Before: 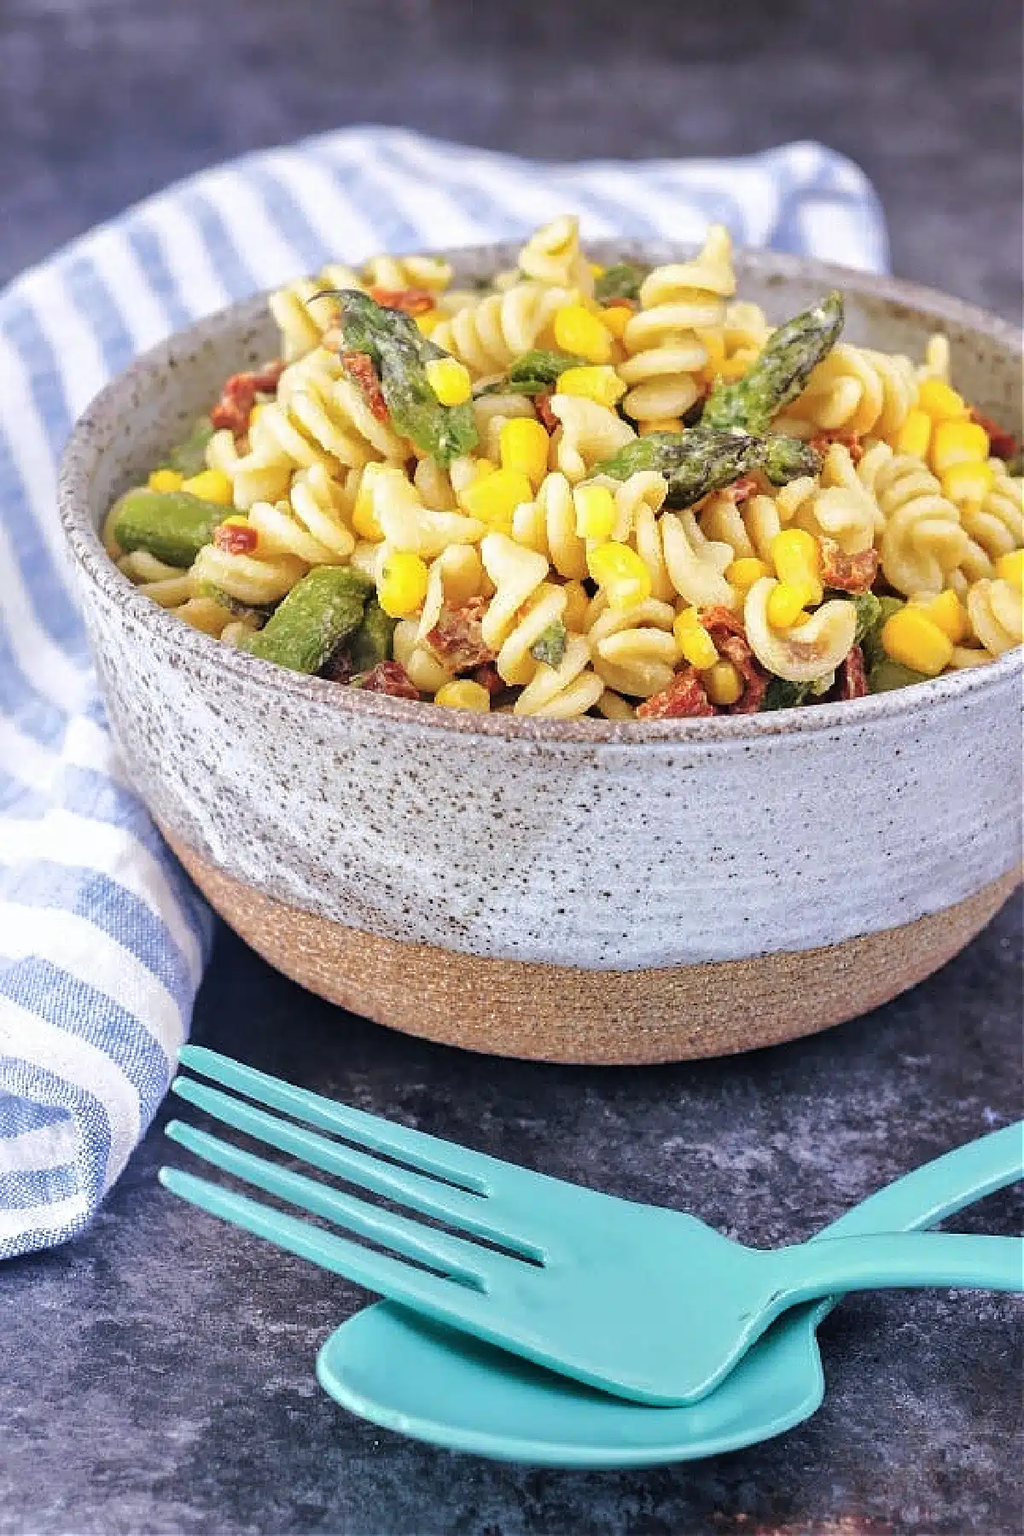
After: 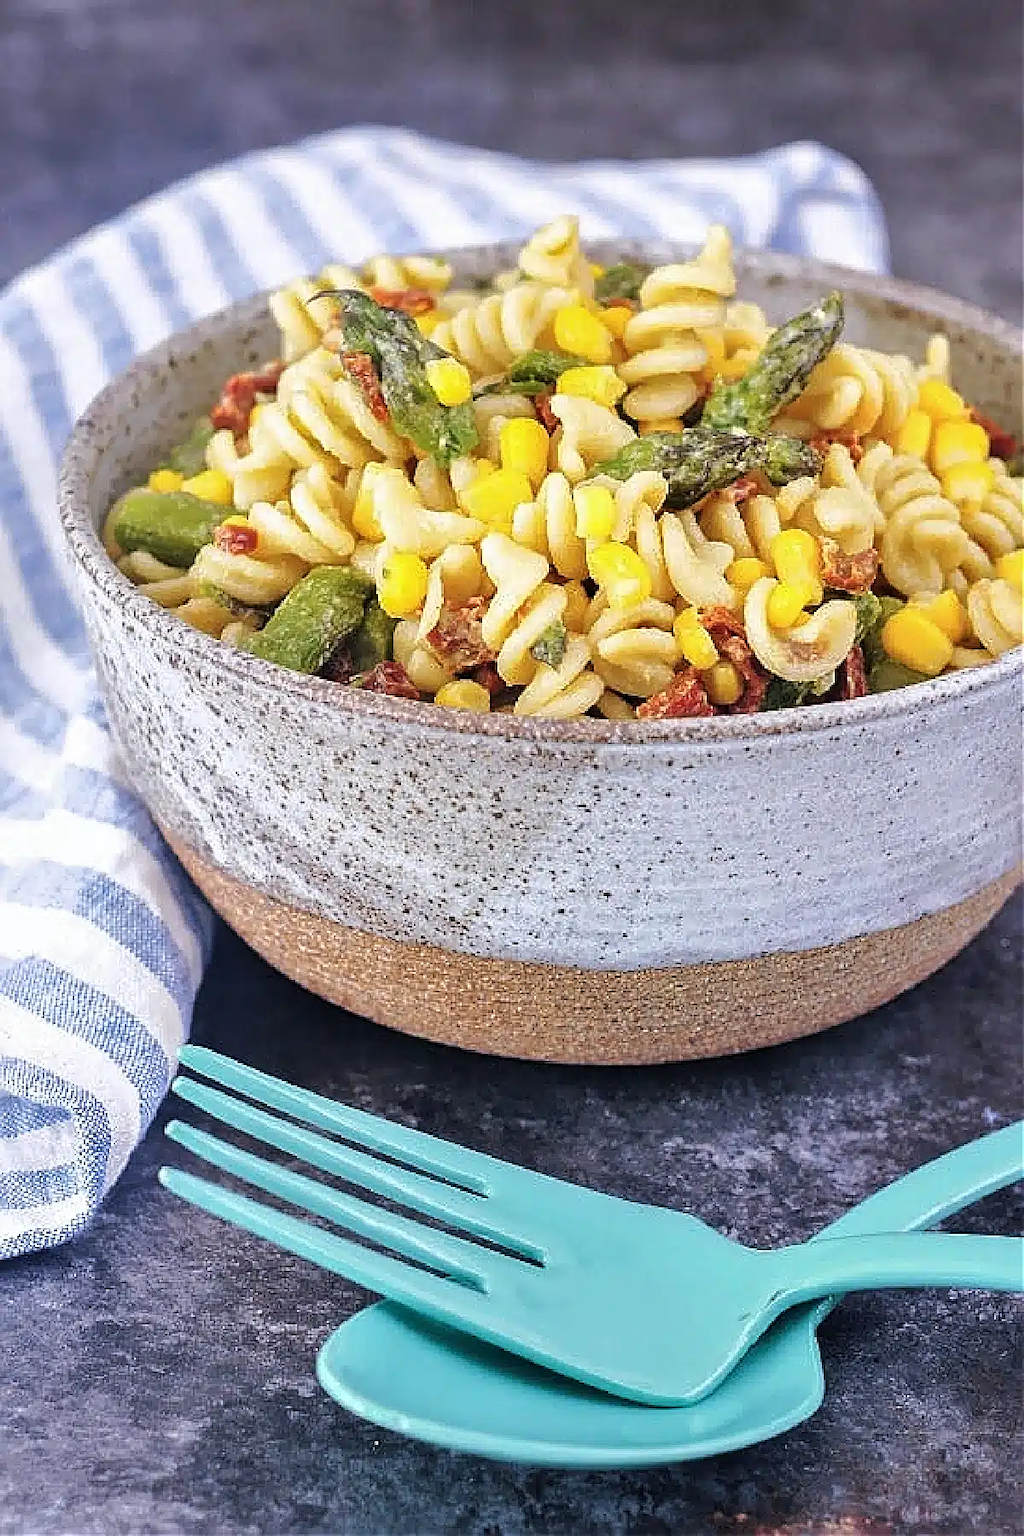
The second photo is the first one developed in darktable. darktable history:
shadows and highlights: radius 125.72, shadows 30.37, highlights -30.96, highlights color adjustment 0.896%, low approximation 0.01, soften with gaussian
sharpen: on, module defaults
